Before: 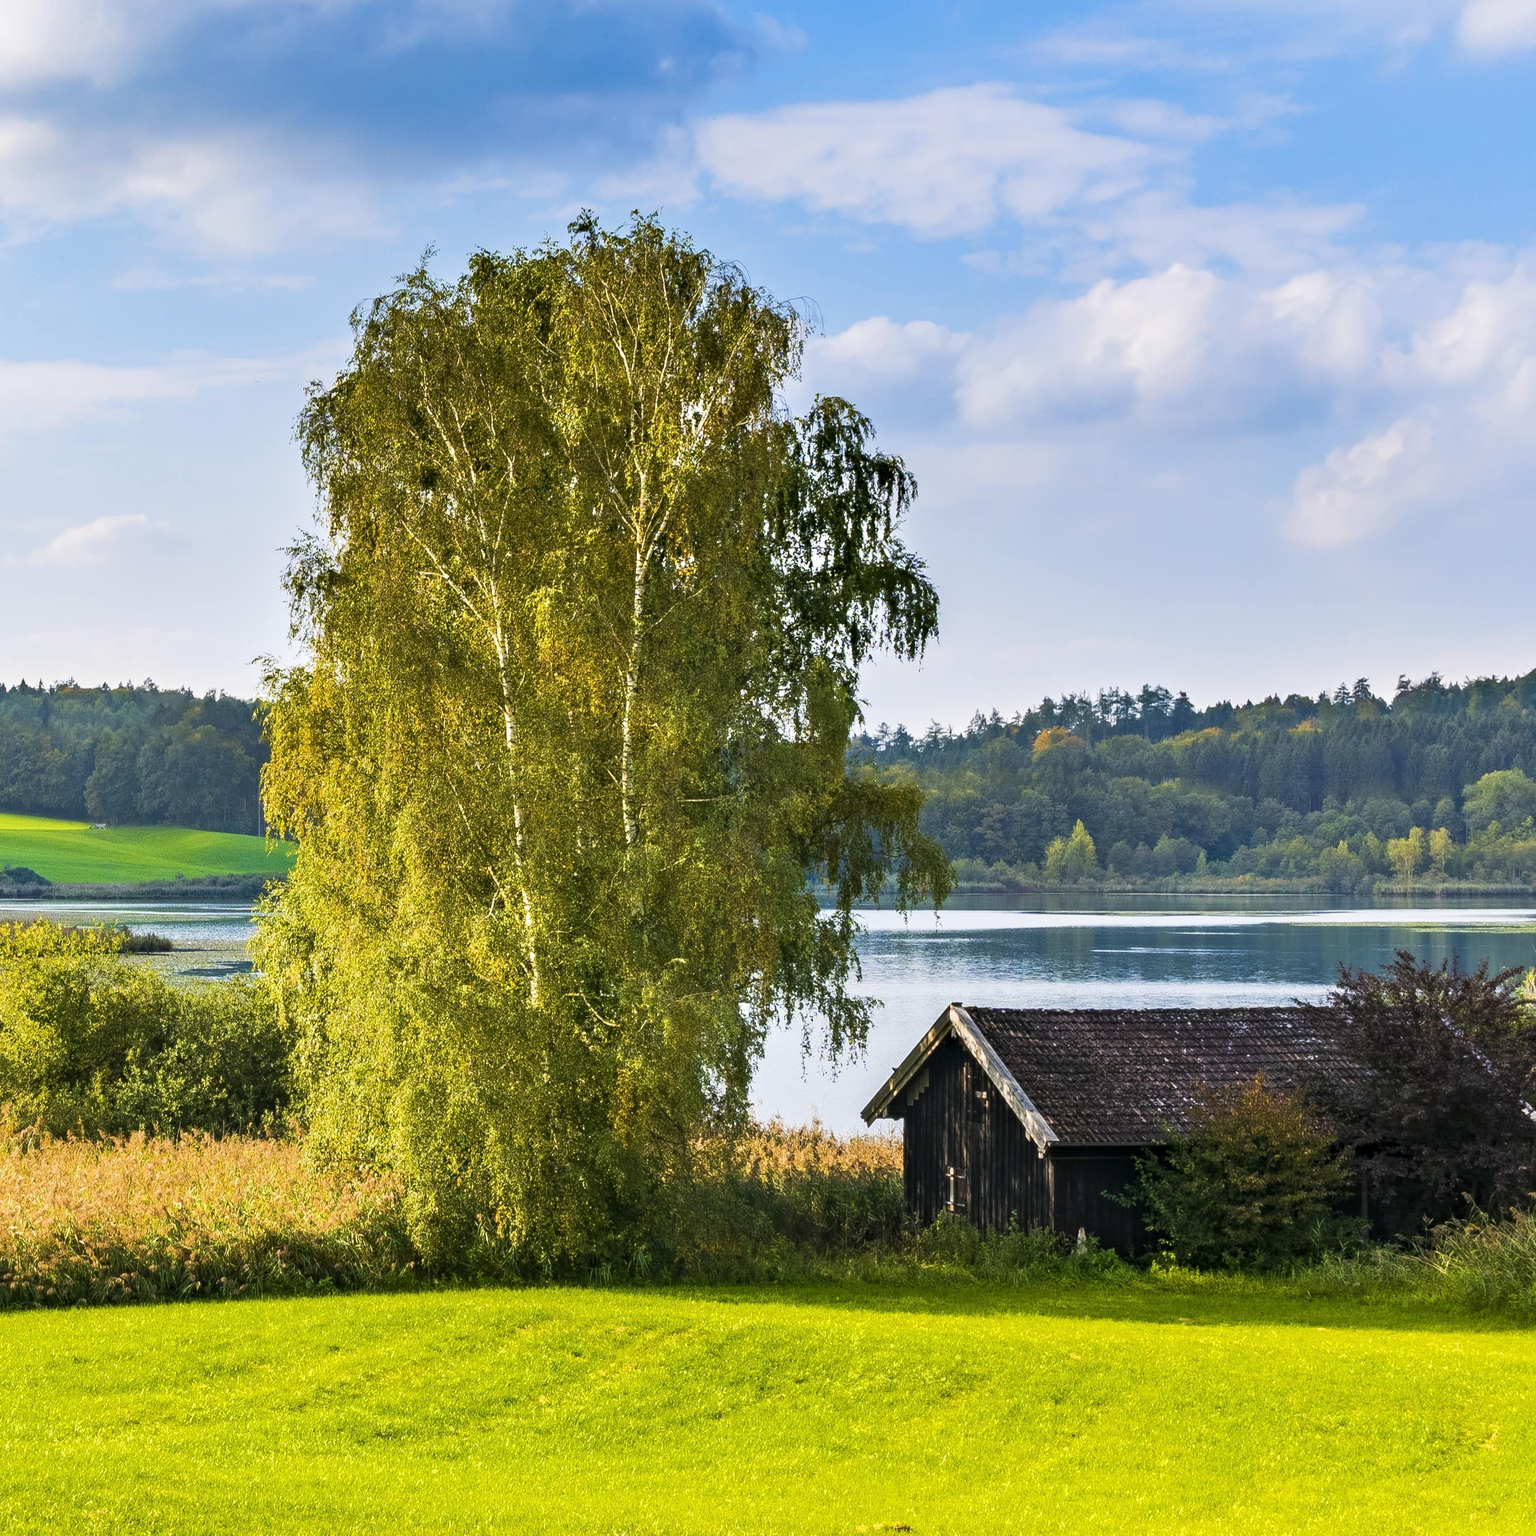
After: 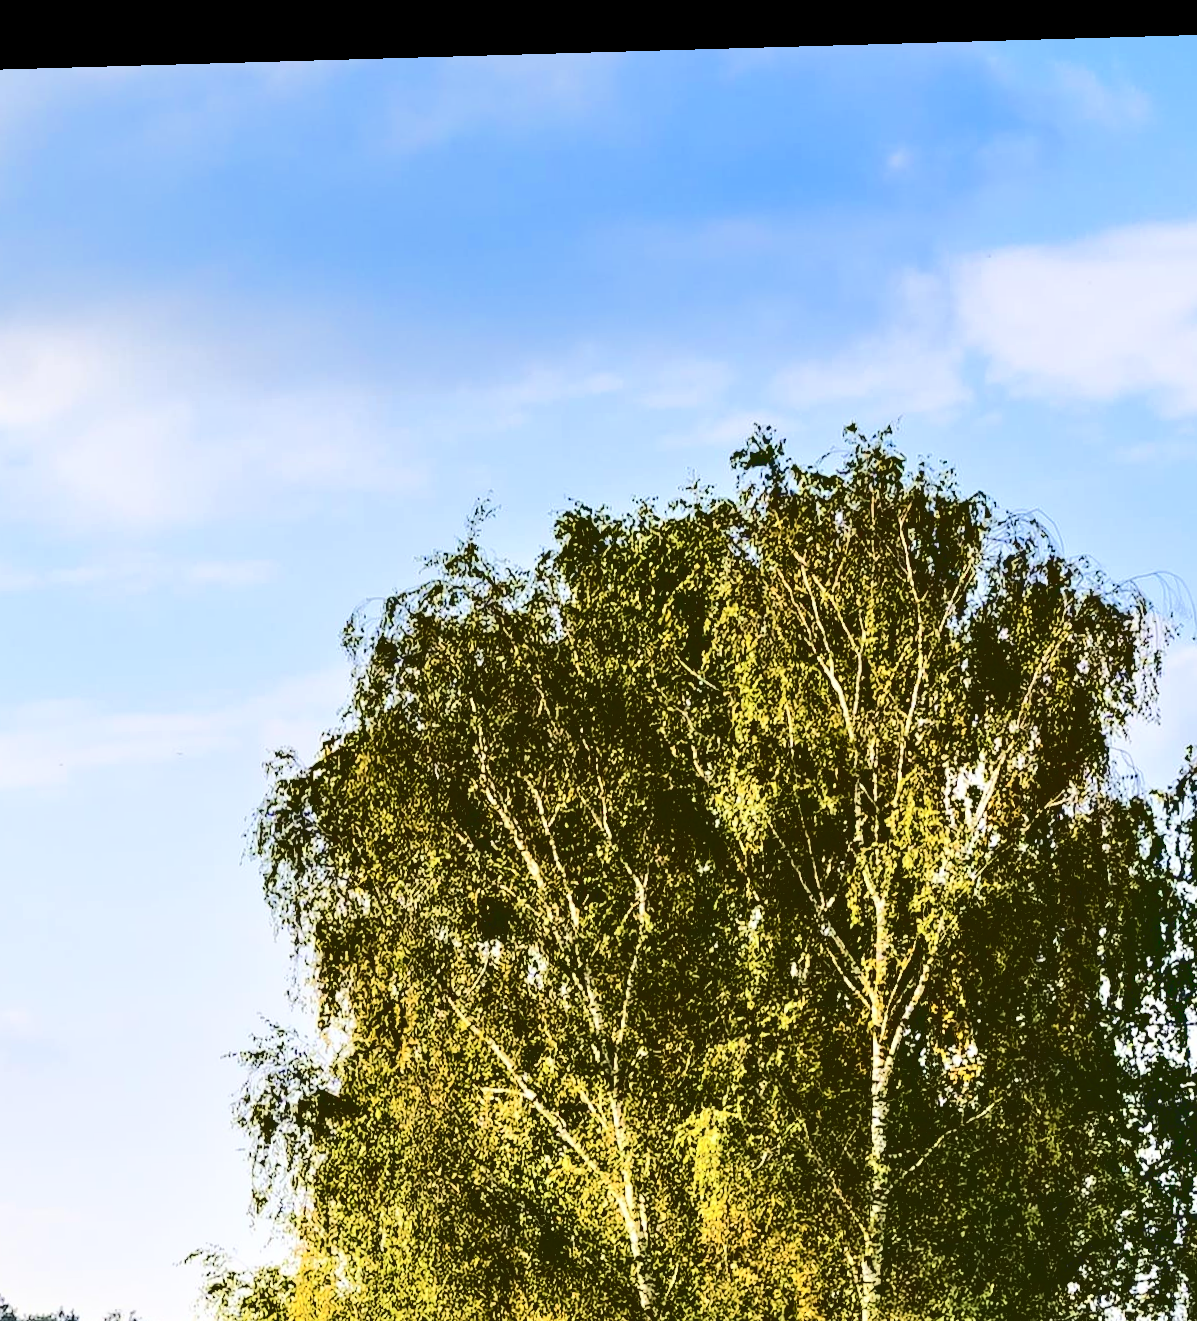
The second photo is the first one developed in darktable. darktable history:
base curve: curves: ch0 [(0.065, 0.026) (0.236, 0.358) (0.53, 0.546) (0.777, 0.841) (0.924, 0.992)], preserve colors average RGB
crop and rotate: left 10.817%, top 0.062%, right 47.194%, bottom 53.626%
contrast brightness saturation: contrast 0.28
rotate and perspective: rotation -1.77°, lens shift (horizontal) 0.004, automatic cropping off
